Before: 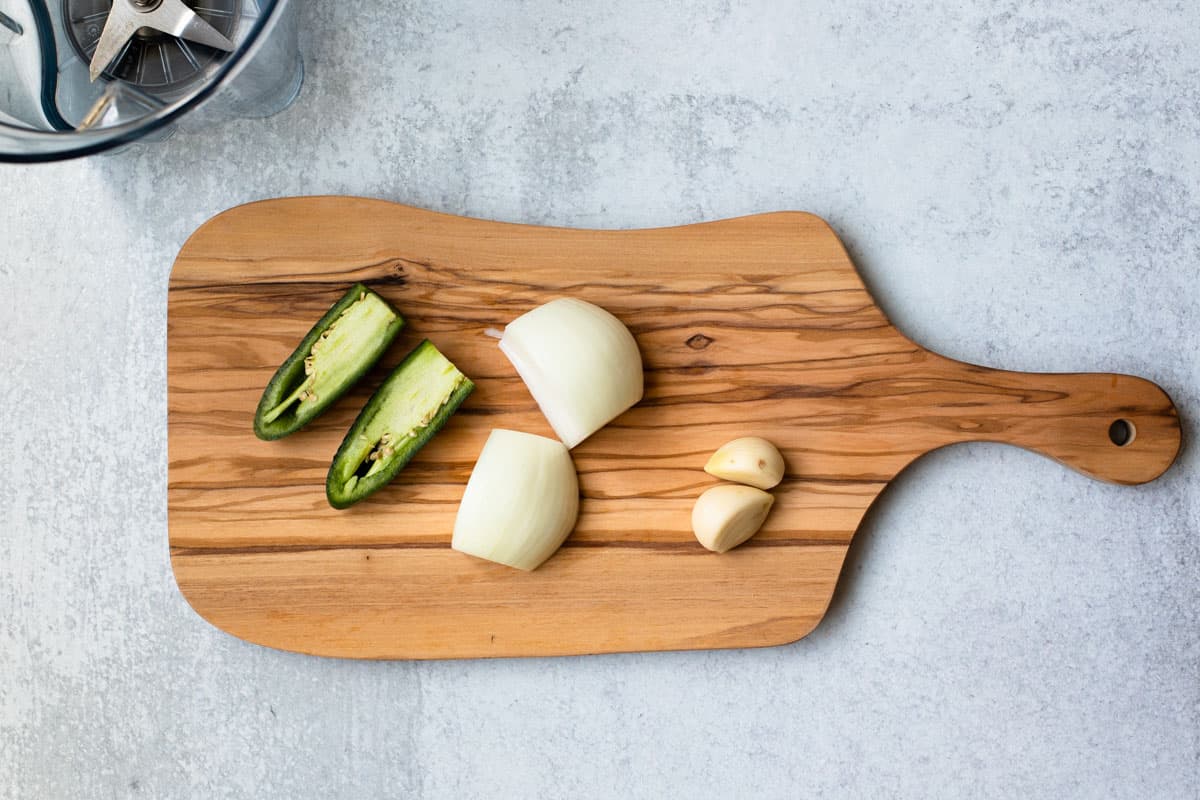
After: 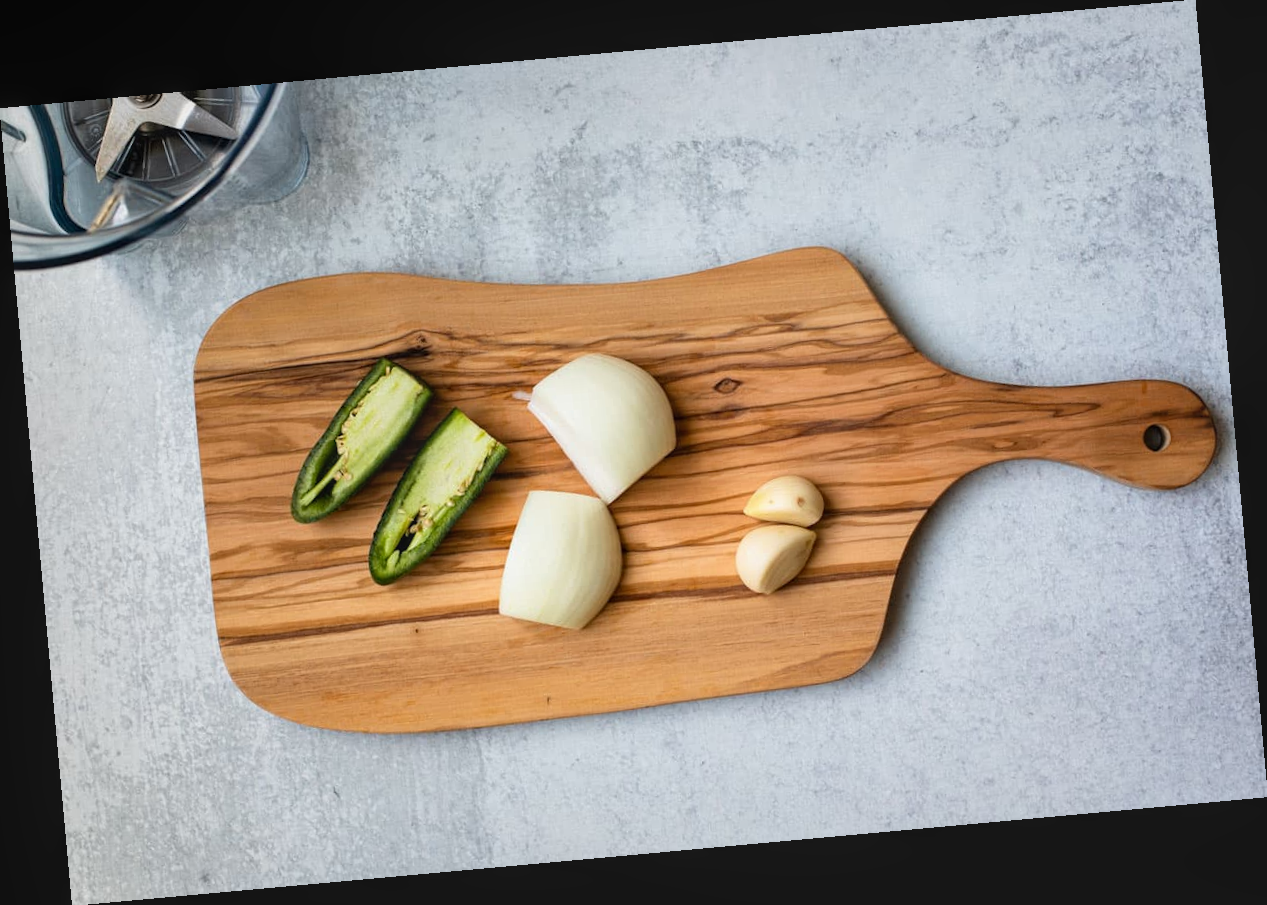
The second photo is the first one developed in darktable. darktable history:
local contrast: detail 110%
color balance: on, module defaults
rotate and perspective: rotation -5.2°, automatic cropping off
